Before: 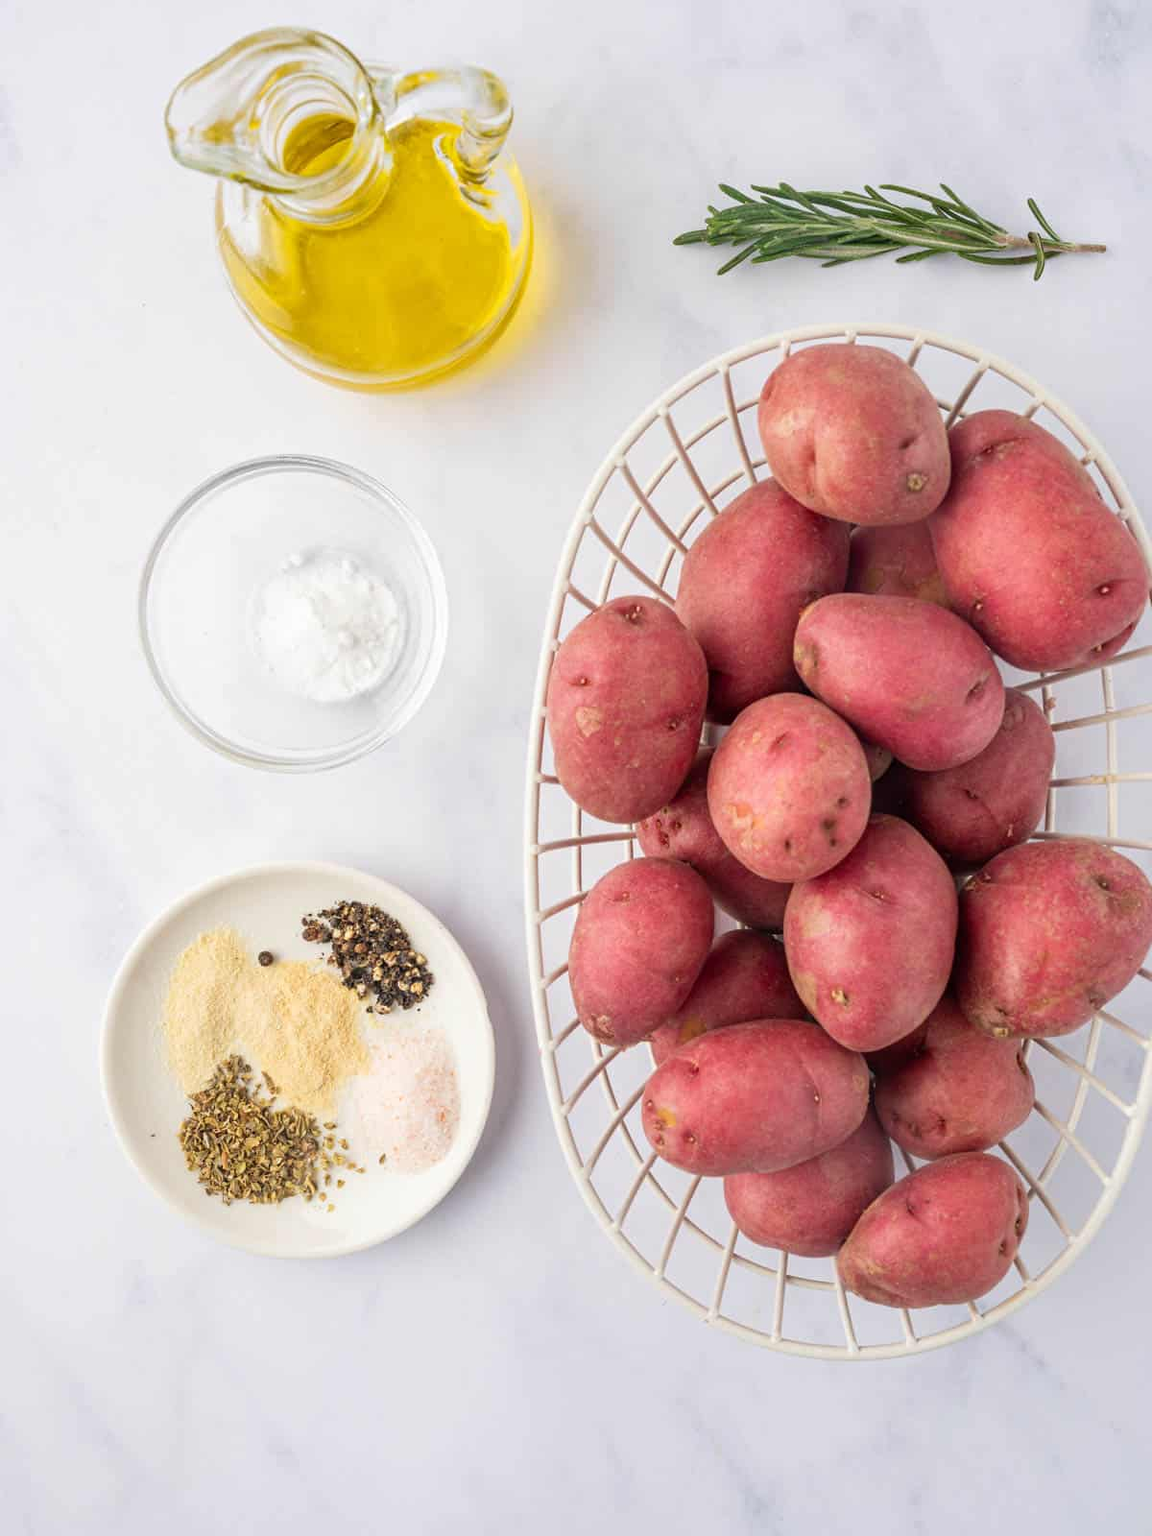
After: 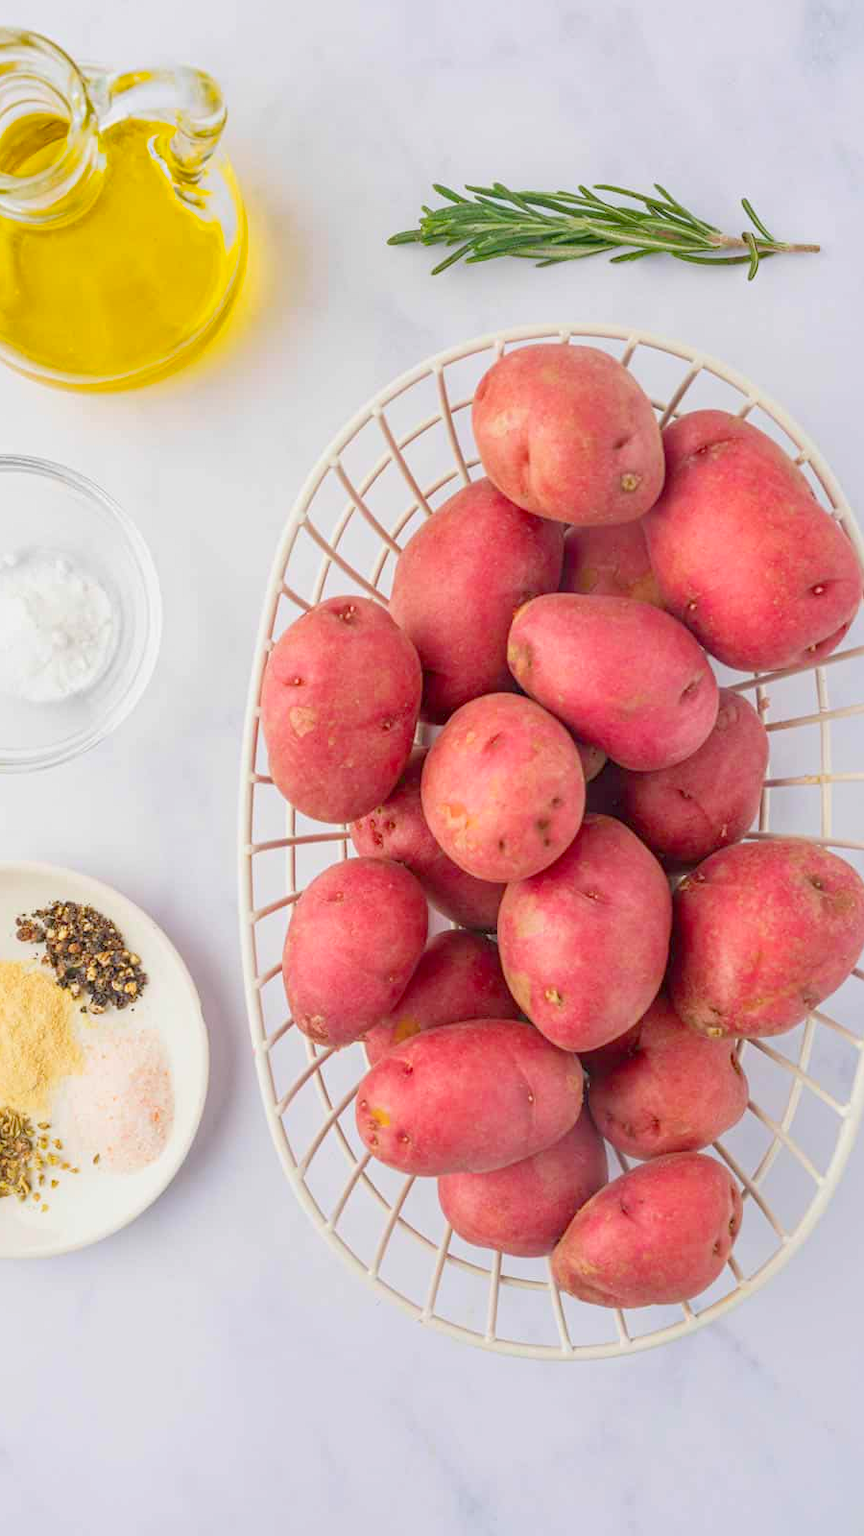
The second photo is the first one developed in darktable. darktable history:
color balance rgb: power › hue 329.2°, linear chroma grading › global chroma 8.888%, perceptual saturation grading › global saturation -0.06%, perceptual brilliance grading › global brilliance 12.77%, global vibrance 23.432%, contrast -25.509%
crop and rotate: left 24.845%
